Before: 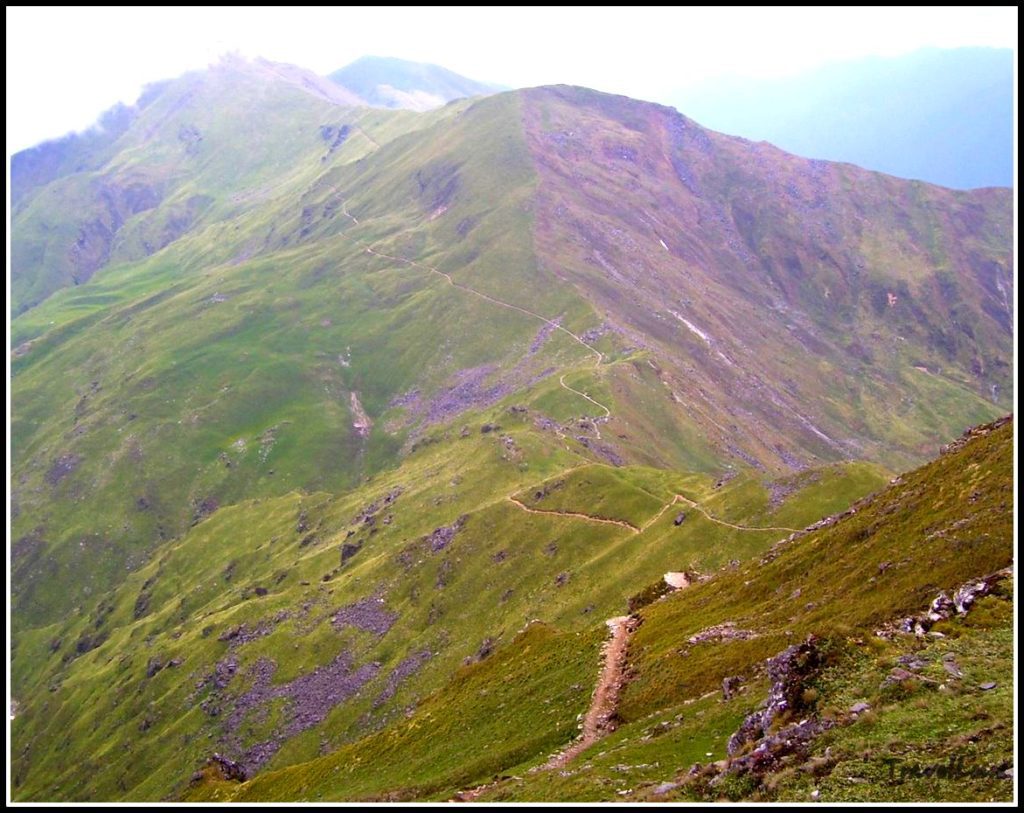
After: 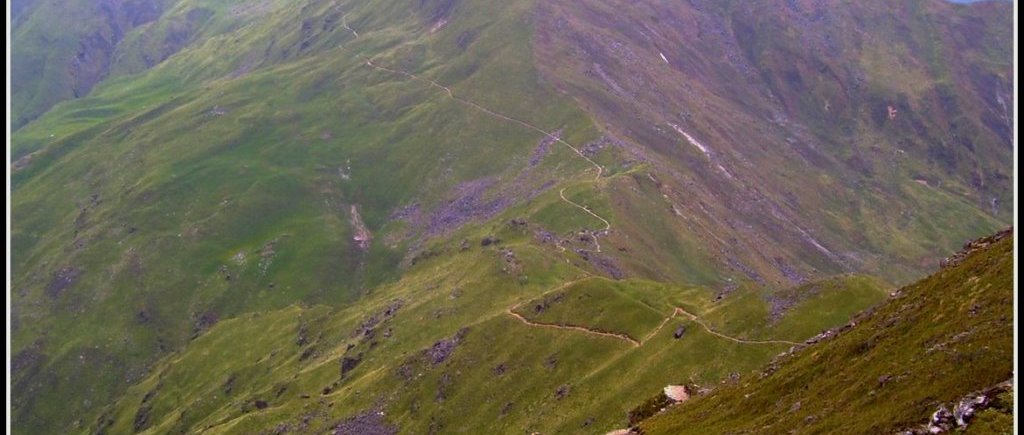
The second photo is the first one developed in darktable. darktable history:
base curve: curves: ch0 [(0, 0) (0.595, 0.418) (1, 1)], preserve colors none
exposure: exposure -0.177 EV, compensate highlight preservation false
crop and rotate: top 23.043%, bottom 23.437%
